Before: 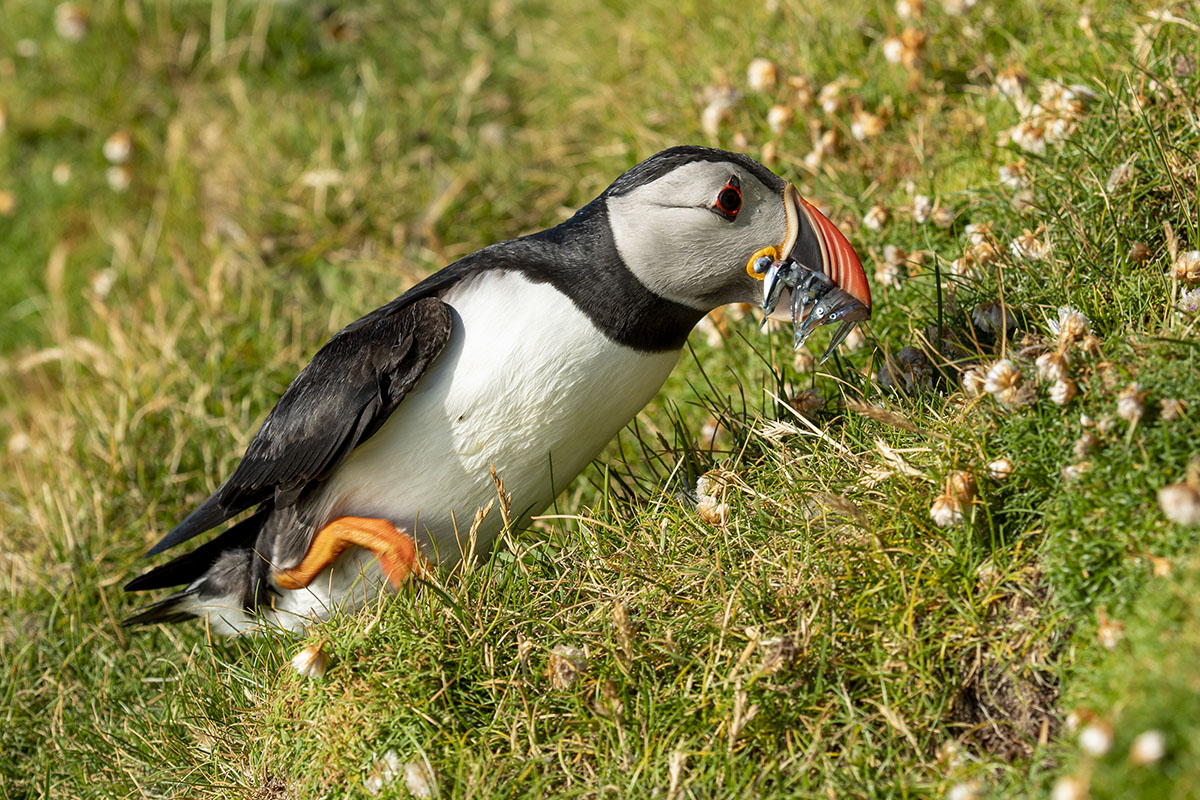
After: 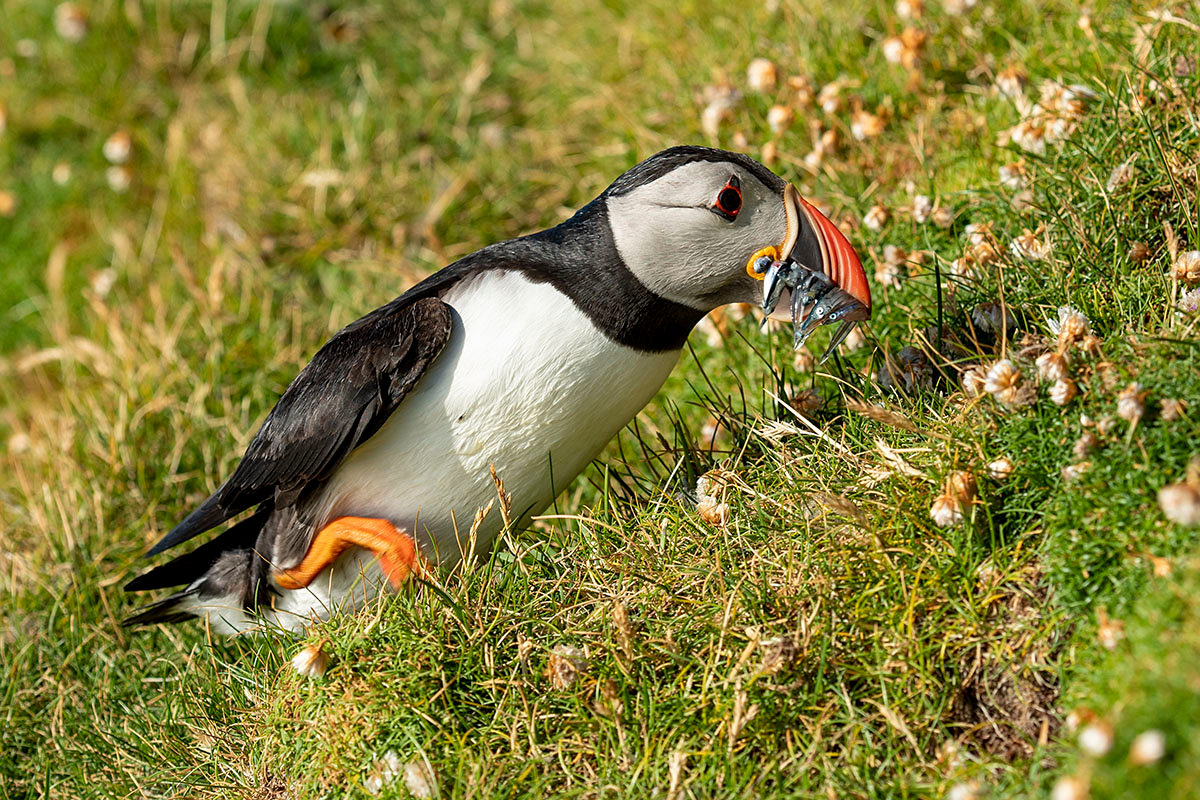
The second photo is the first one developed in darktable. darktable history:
sharpen: amount 0.211
